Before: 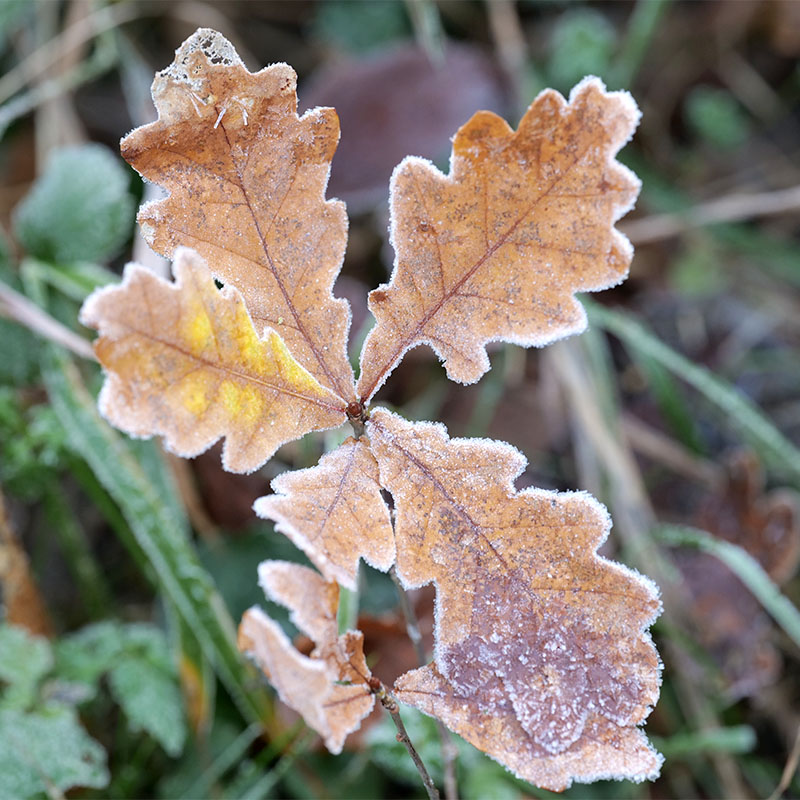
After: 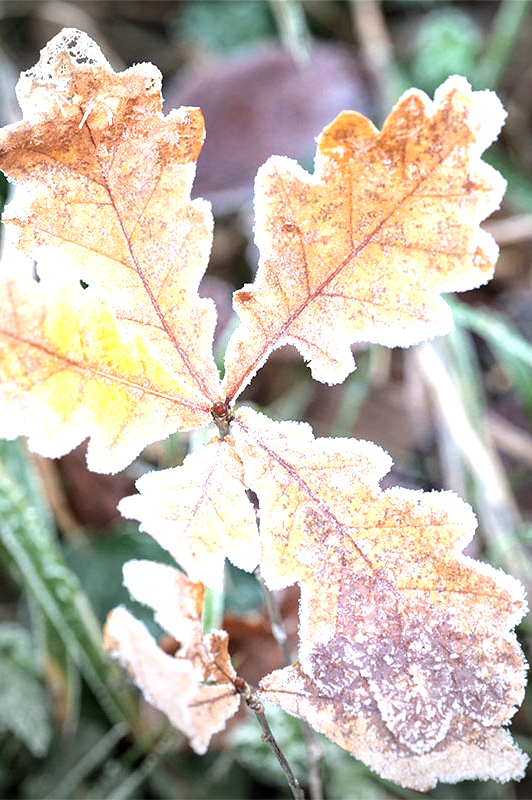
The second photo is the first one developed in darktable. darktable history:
exposure: black level correction 0, exposure 1.1 EV, compensate exposure bias true, compensate highlight preservation false
vignetting: fall-off start 73.57%, center (0.22, -0.235)
crop: left 16.899%, right 16.556%
local contrast: highlights 99%, shadows 86%, detail 160%, midtone range 0.2
